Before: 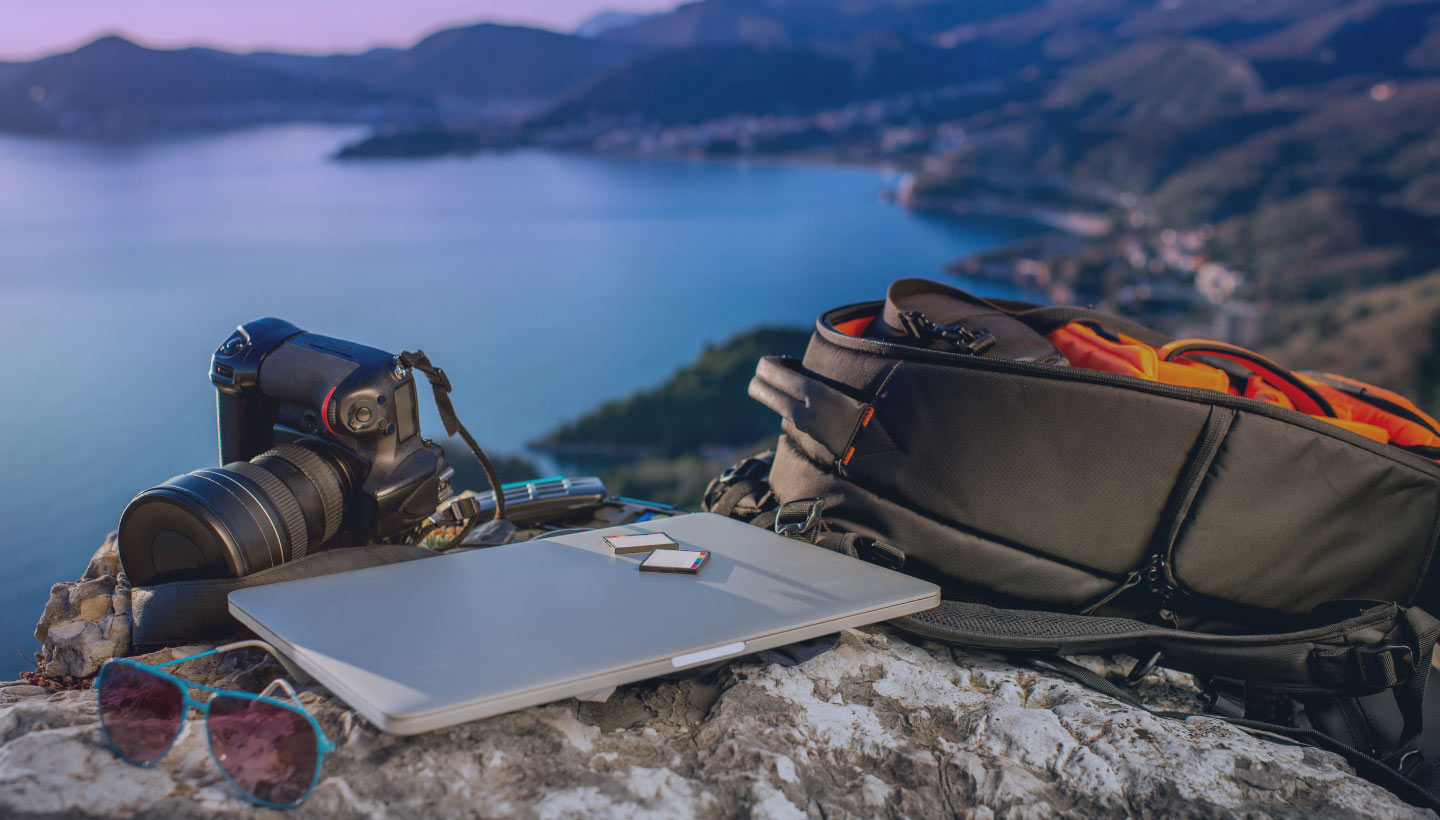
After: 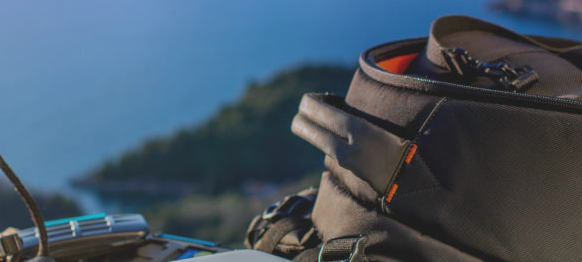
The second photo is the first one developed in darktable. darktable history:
color balance: lift [1.004, 1.002, 1.002, 0.998], gamma [1, 1.007, 1.002, 0.993], gain [1, 0.977, 1.013, 1.023], contrast -3.64%
crop: left 31.751%, top 32.172%, right 27.8%, bottom 35.83%
